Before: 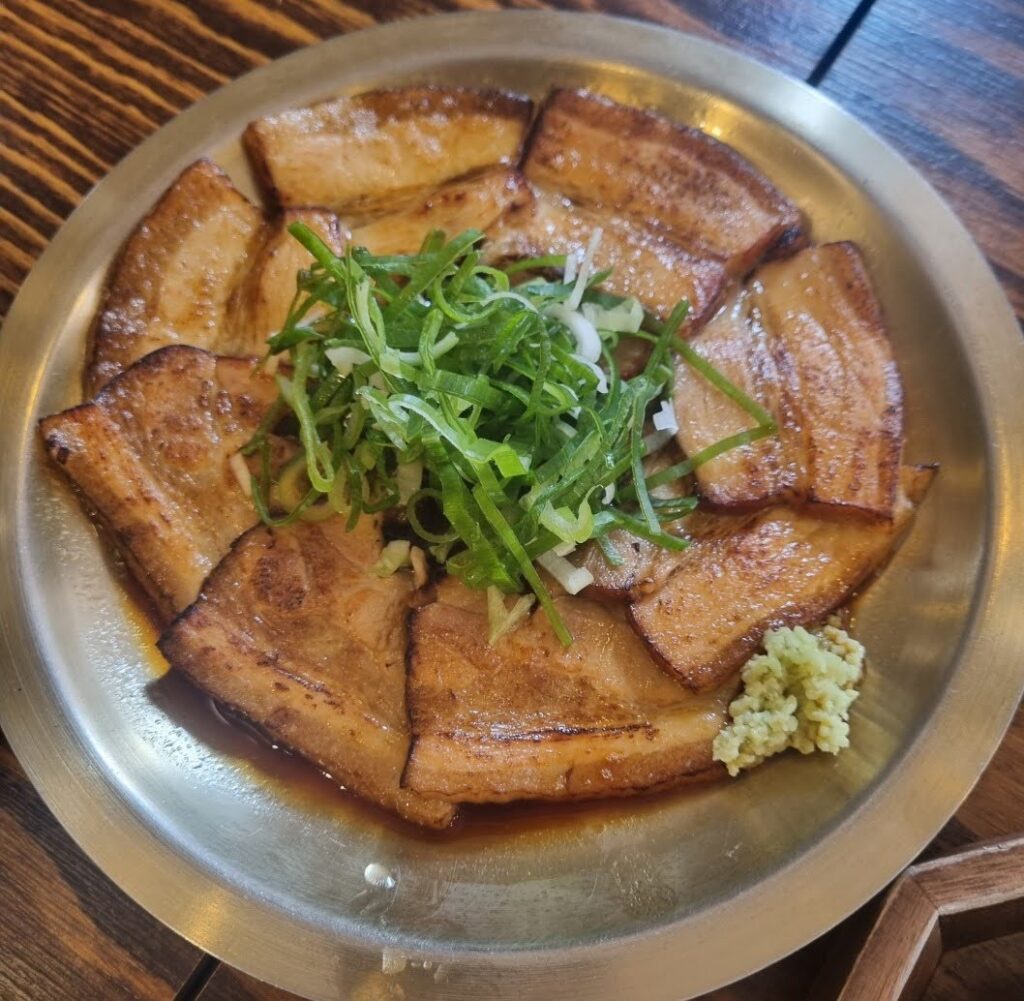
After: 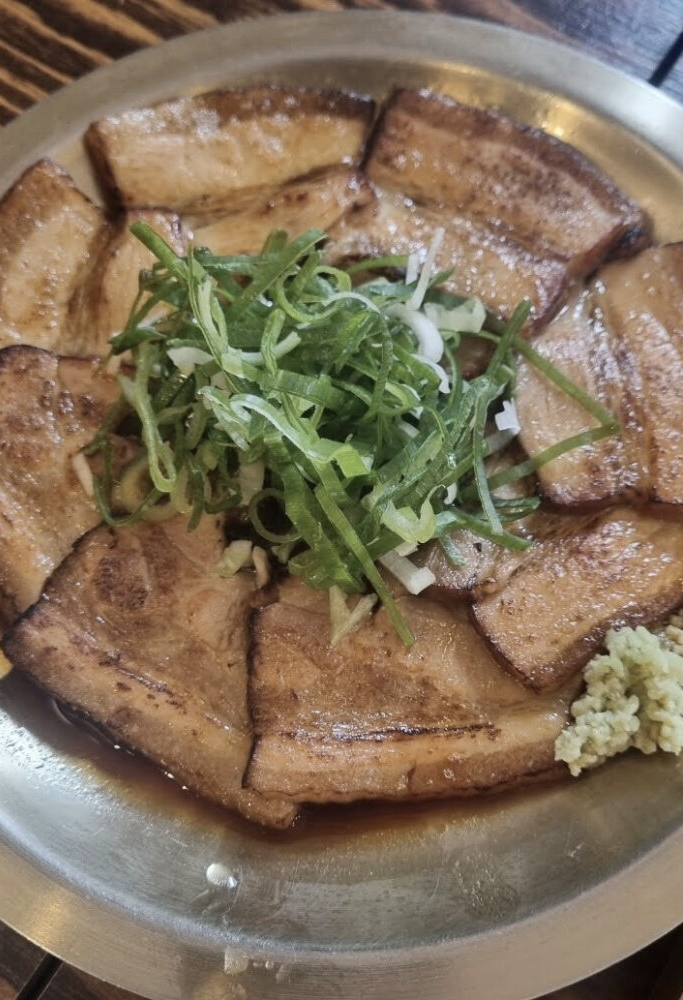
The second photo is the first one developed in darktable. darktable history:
crop and rotate: left 15.503%, right 17.74%
exposure: black level correction 0.002, compensate highlight preservation false
contrast brightness saturation: contrast 0.104, saturation -0.359
